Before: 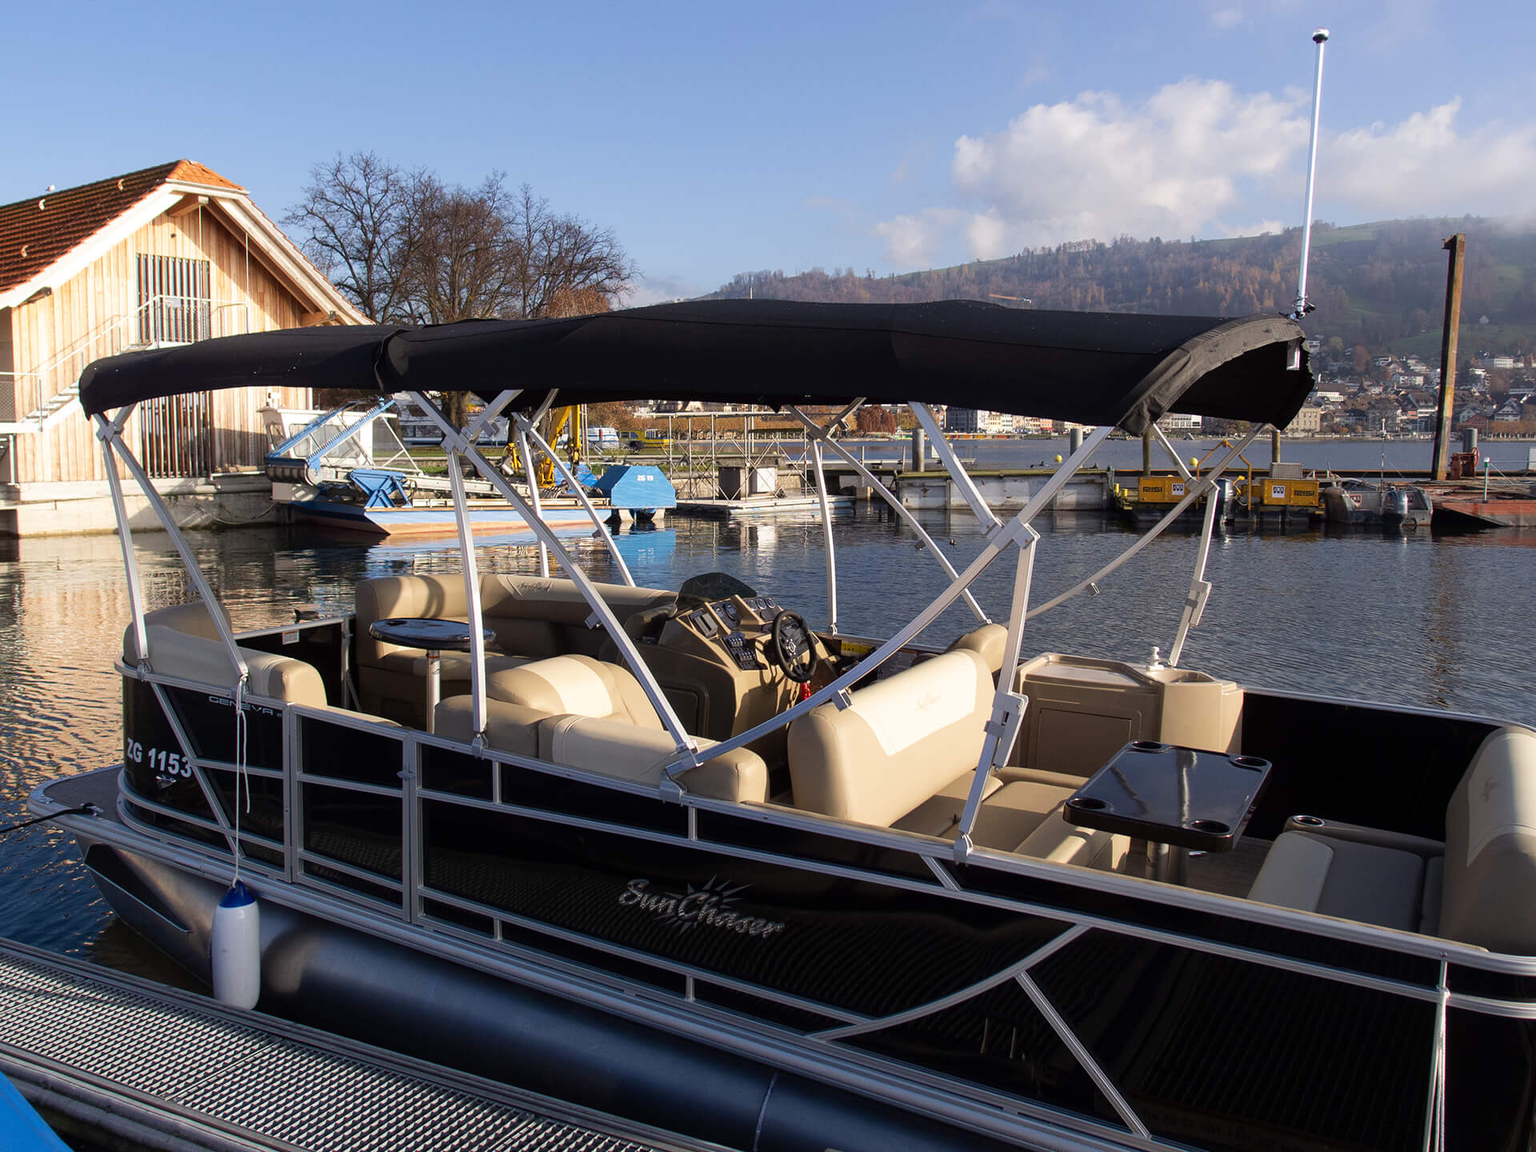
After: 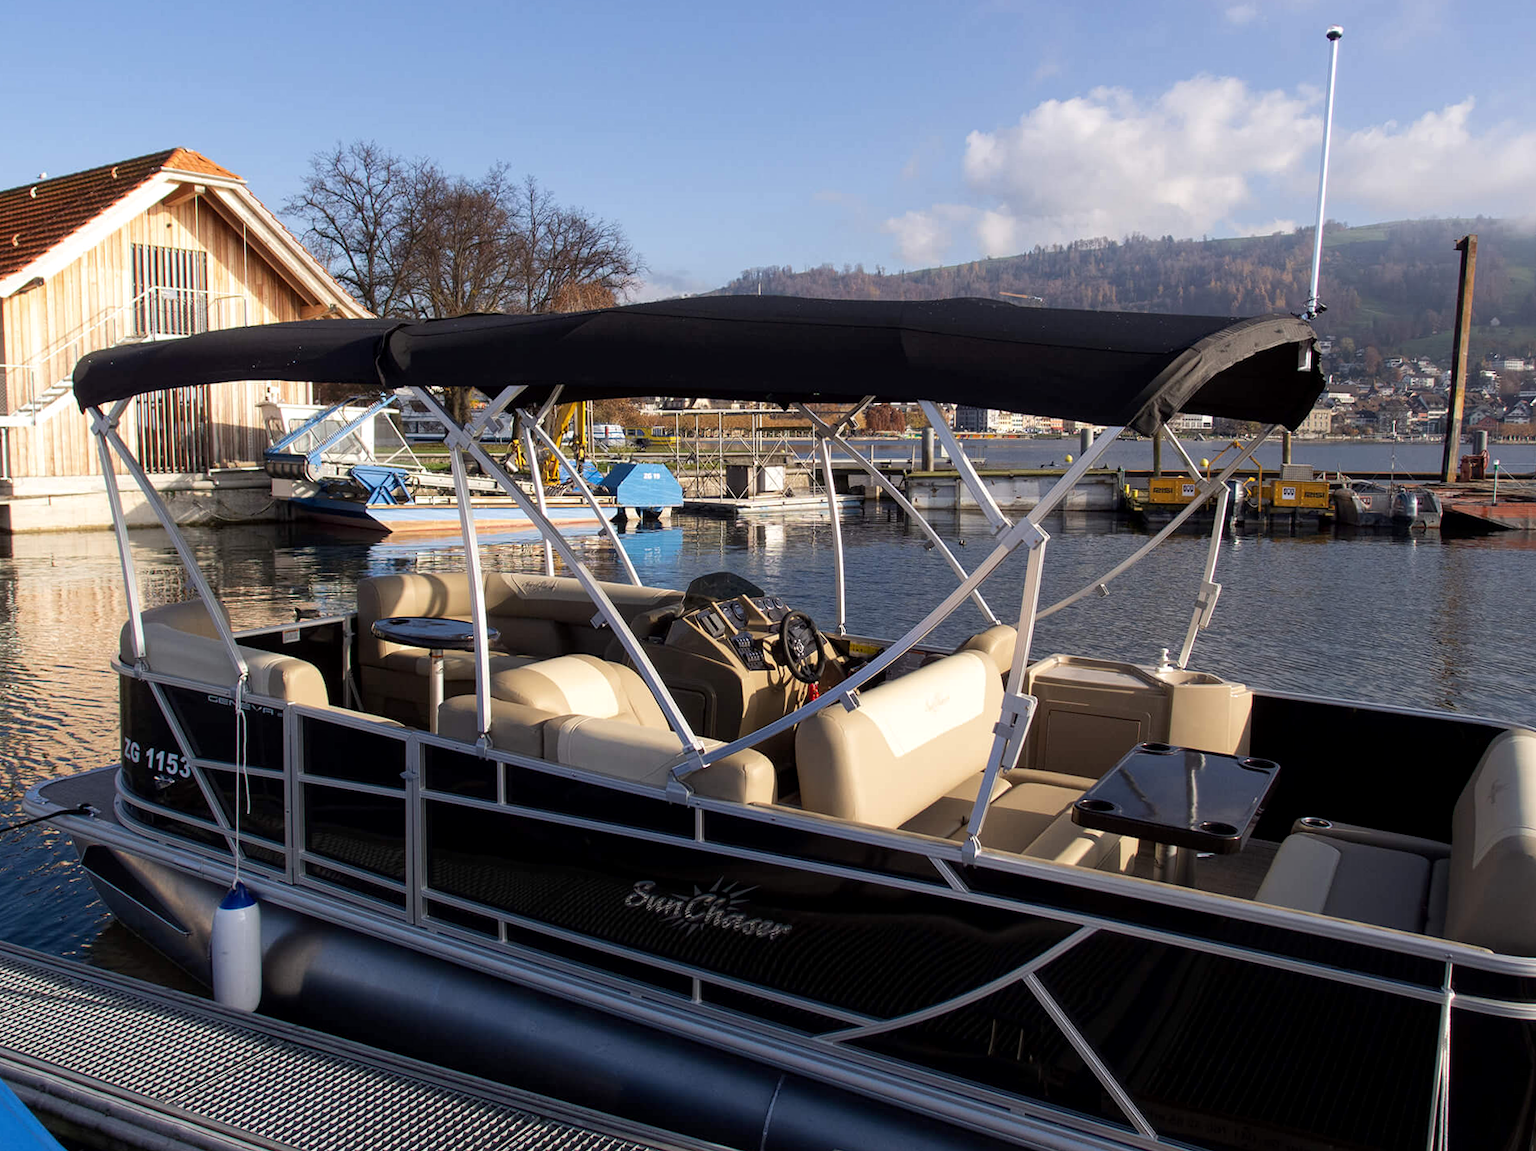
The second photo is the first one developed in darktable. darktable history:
local contrast: highlights 100%, shadows 100%, detail 120%, midtone range 0.2
rotate and perspective: rotation 0.174°, lens shift (vertical) 0.013, lens shift (horizontal) 0.019, shear 0.001, automatic cropping original format, crop left 0.007, crop right 0.991, crop top 0.016, crop bottom 0.997
